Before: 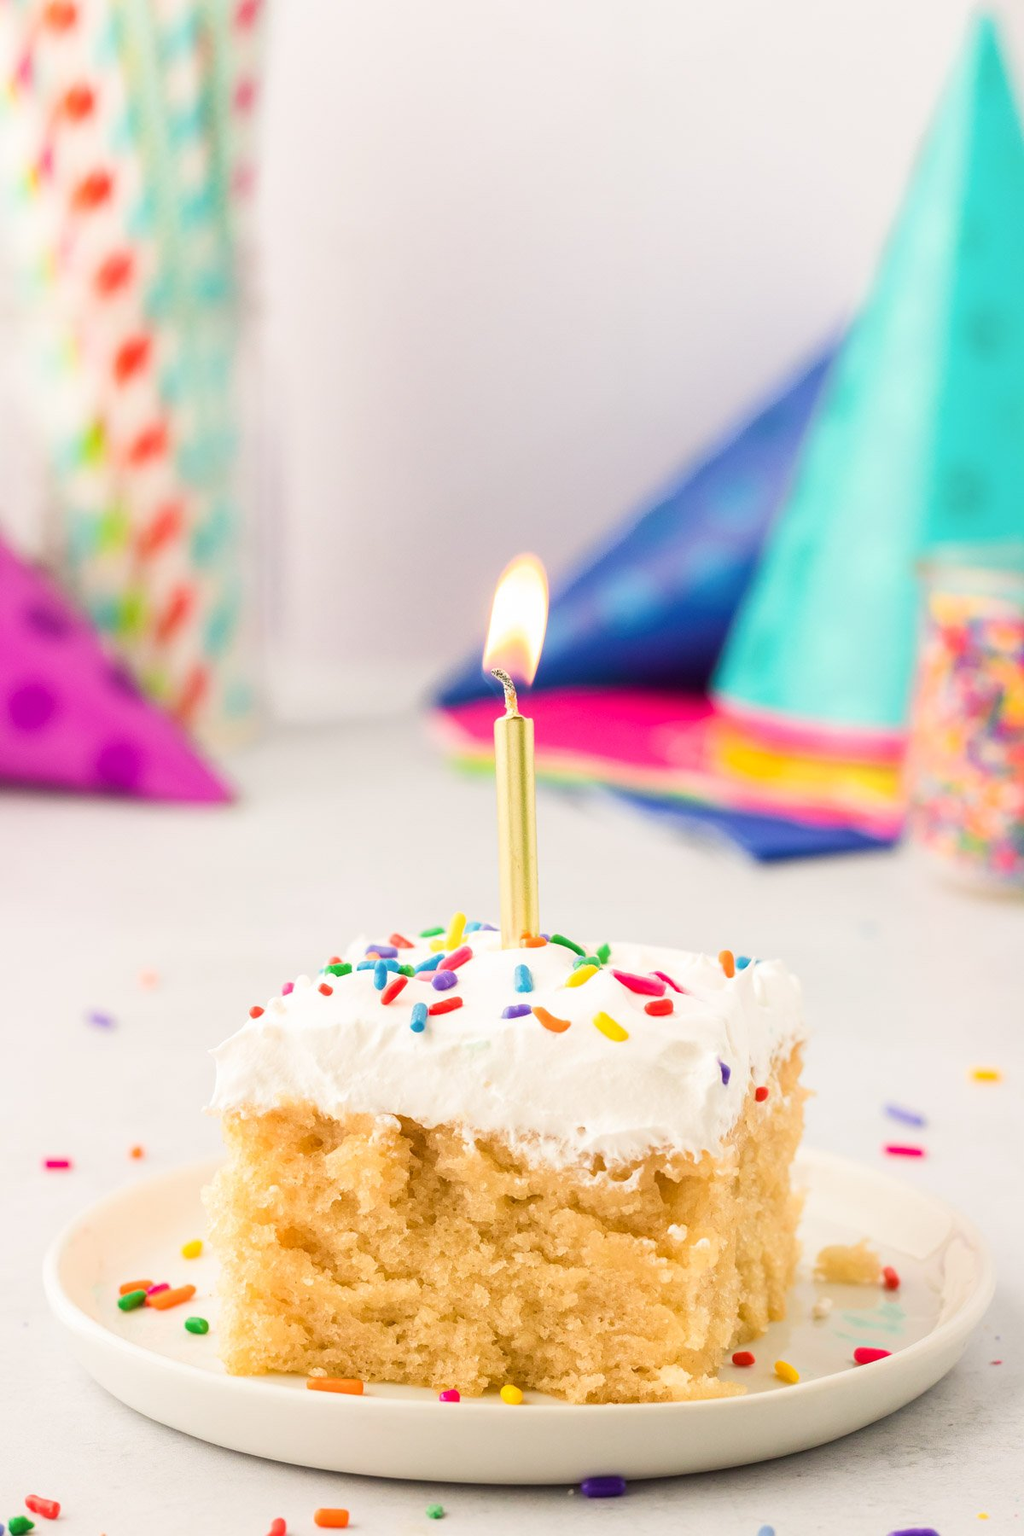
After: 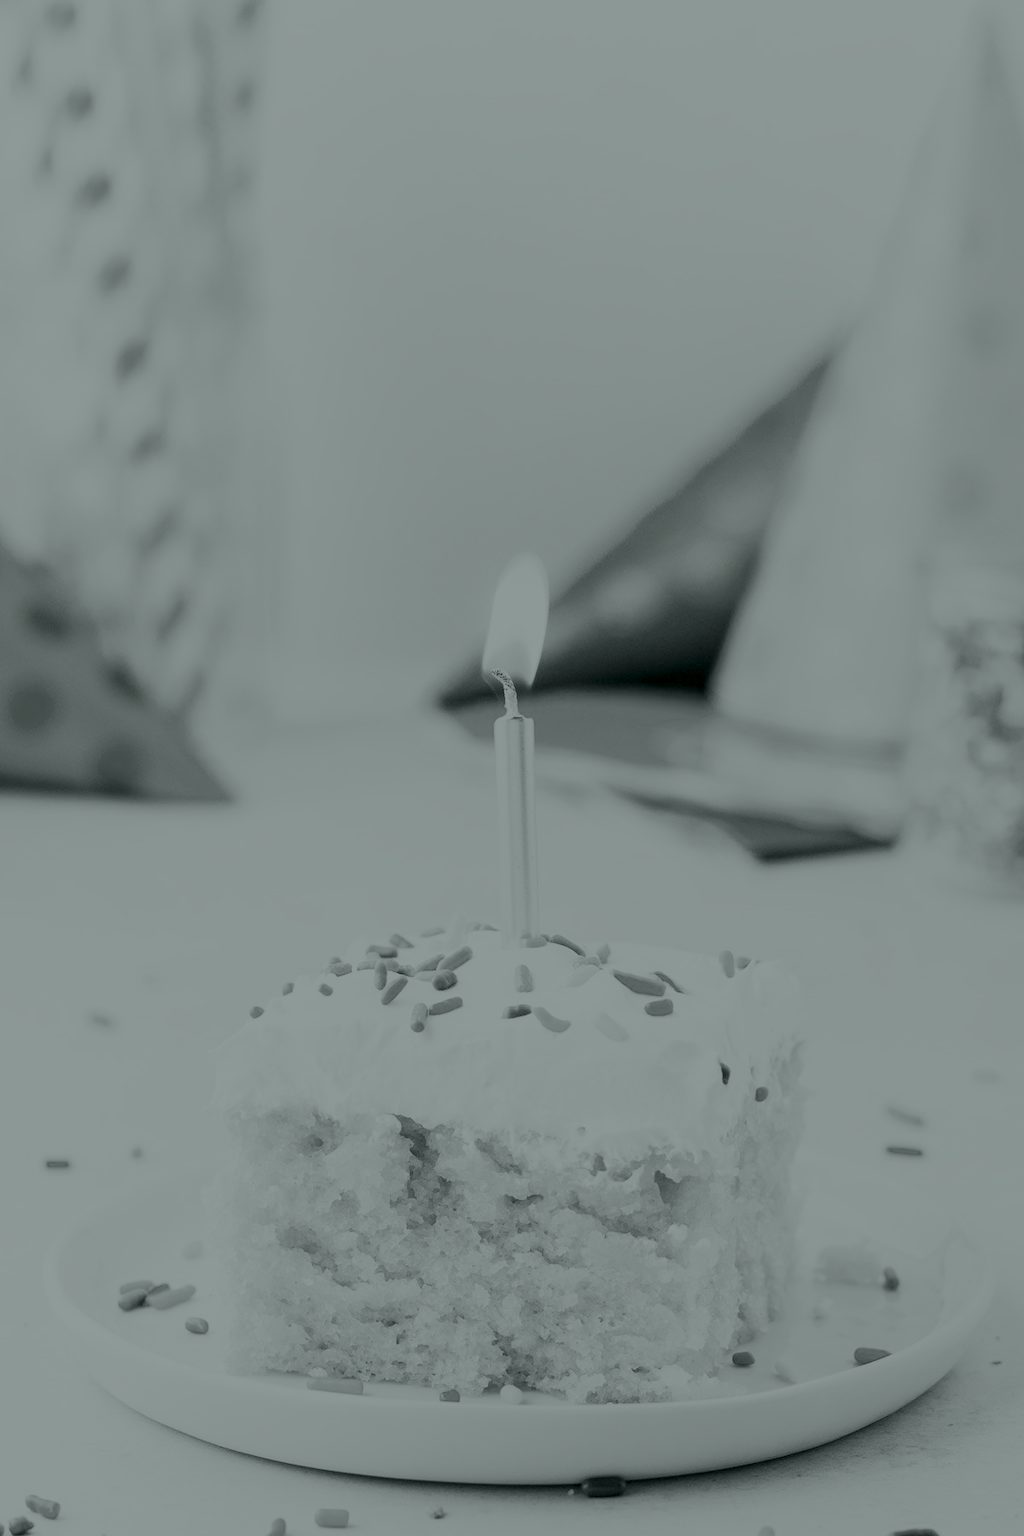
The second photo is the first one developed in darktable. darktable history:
contrast brightness saturation: contrast 0.15, brightness 0.05
exposure: exposure 2.25 EV, compensate highlight preservation false
colorize: hue 90°, saturation 19%, lightness 1.59%, version 1
local contrast: detail 150%
